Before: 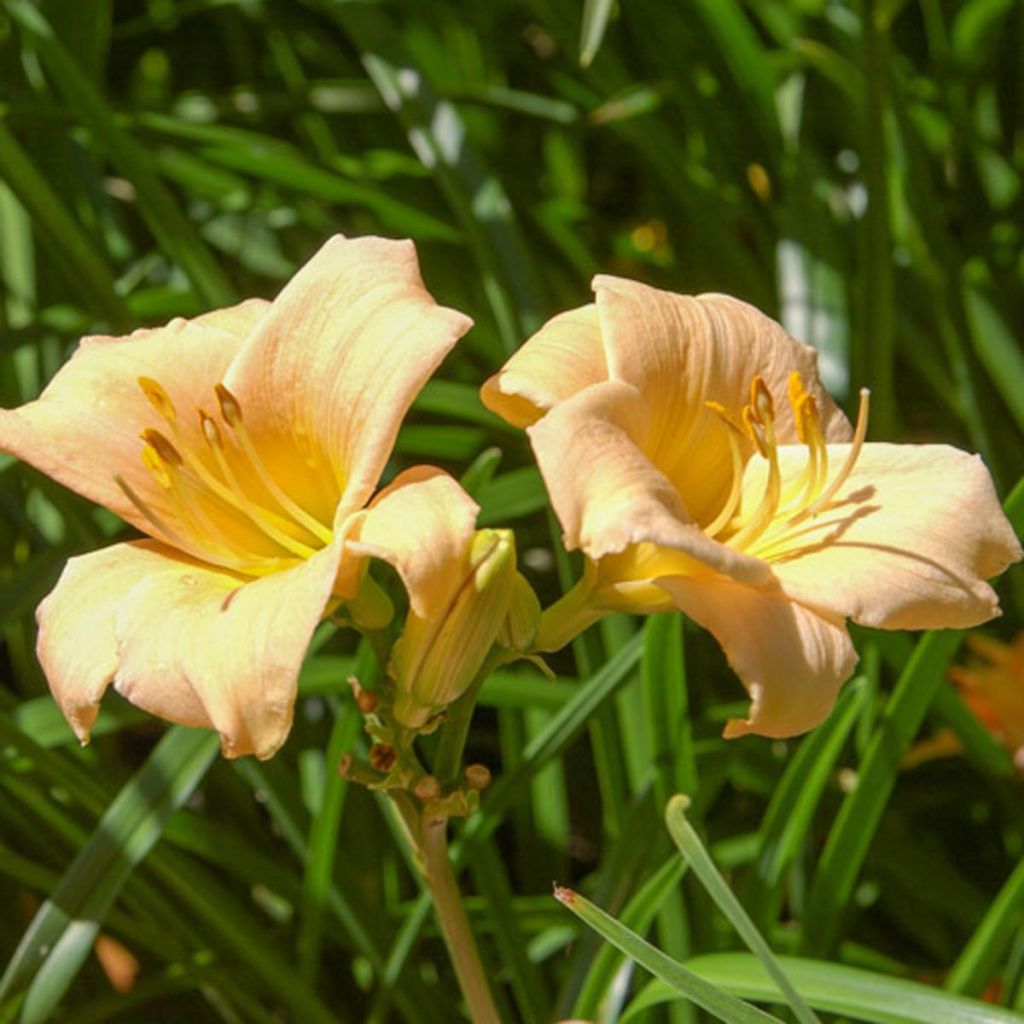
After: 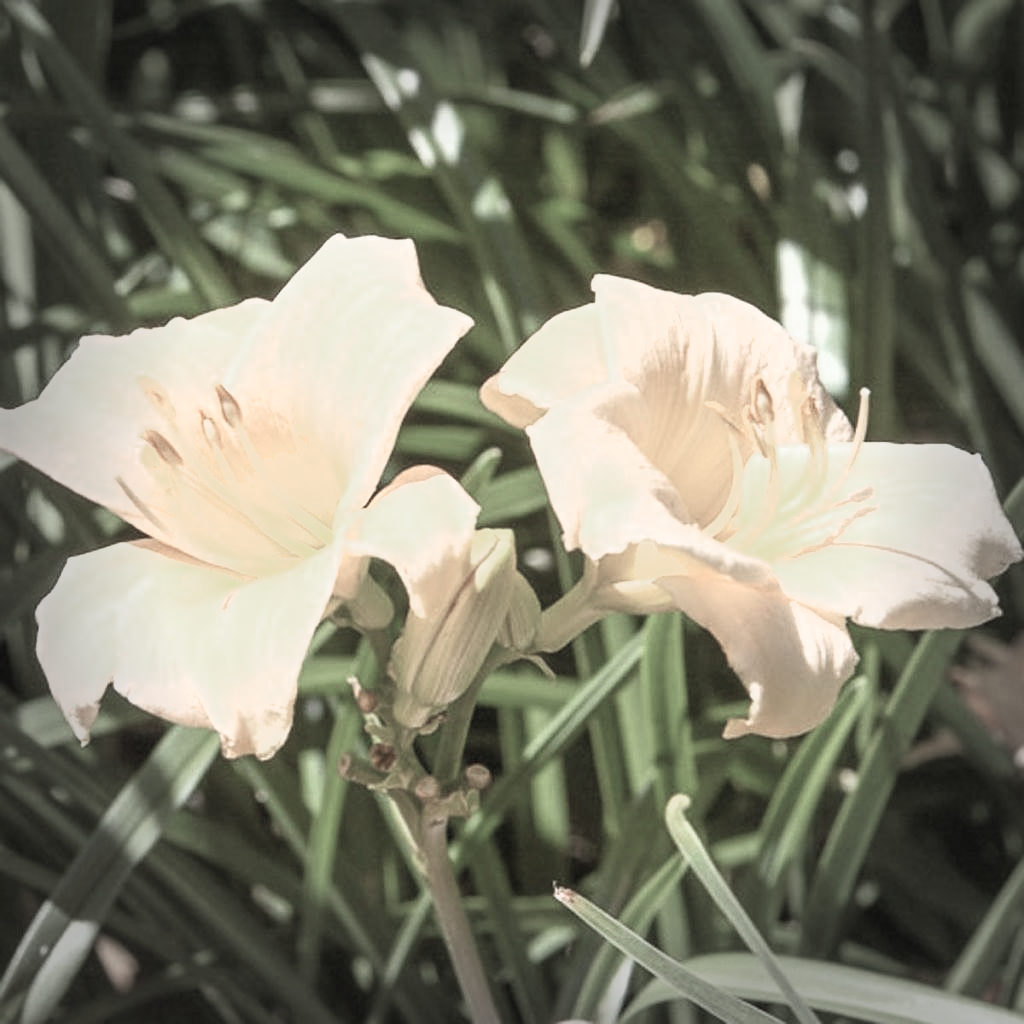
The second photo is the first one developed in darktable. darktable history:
sharpen: radius 0.979, amount 0.603
exposure: black level correction 0, exposure 1.382 EV, compensate highlight preservation false
color zones: curves: ch0 [(0, 0.613) (0.01, 0.613) (0.245, 0.448) (0.498, 0.529) (0.642, 0.665) (0.879, 0.777) (0.99, 0.613)]; ch1 [(0, 0.272) (0.219, 0.127) (0.724, 0.346)]
shadows and highlights: shadows 1.73, highlights 40.11
vignetting: fall-off start 69.15%, fall-off radius 30.11%, width/height ratio 0.995, shape 0.838, unbound false
